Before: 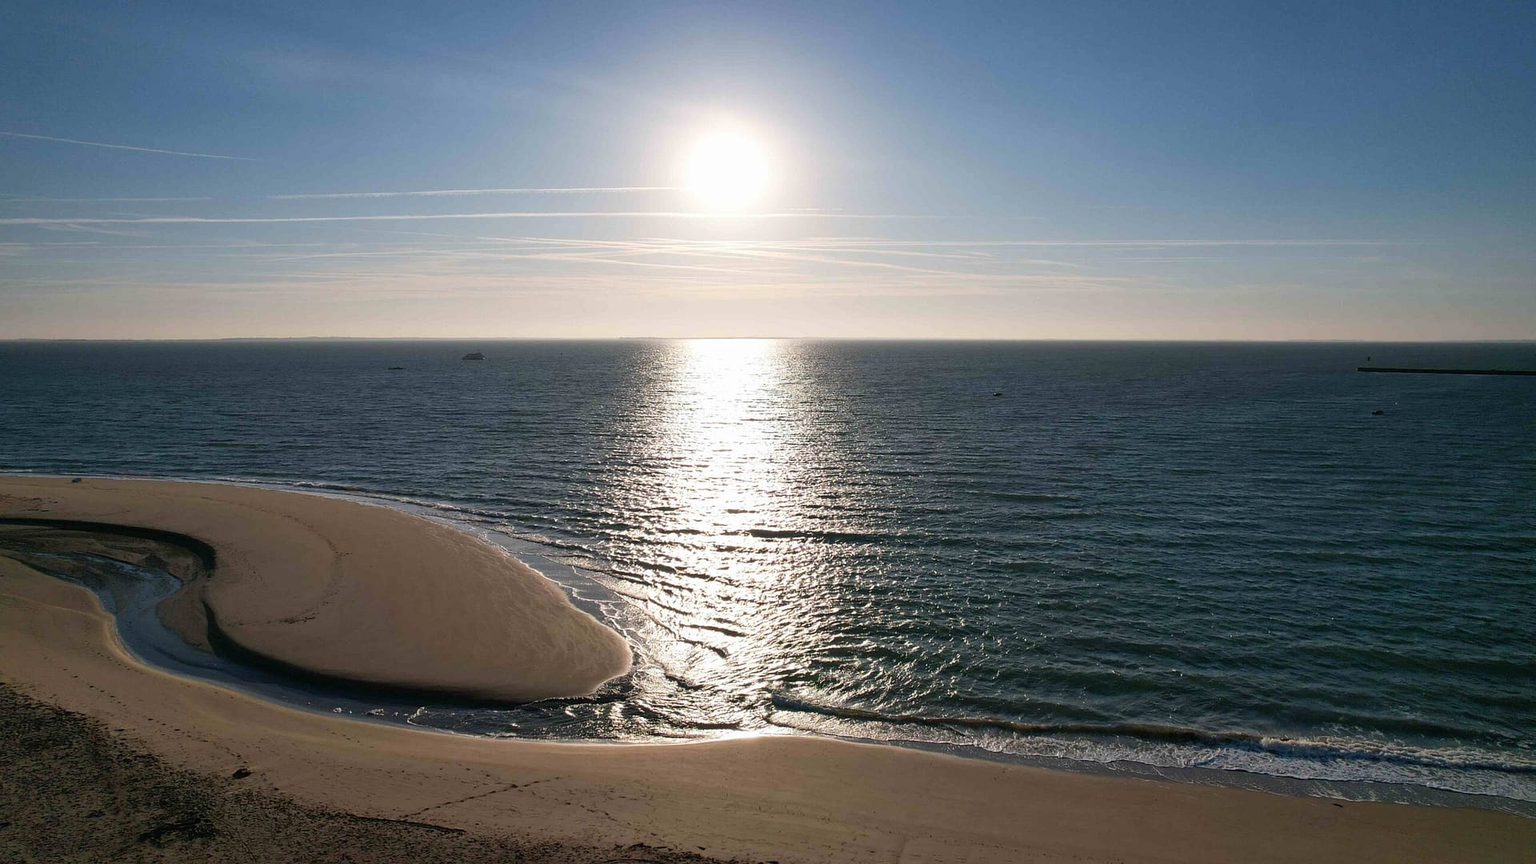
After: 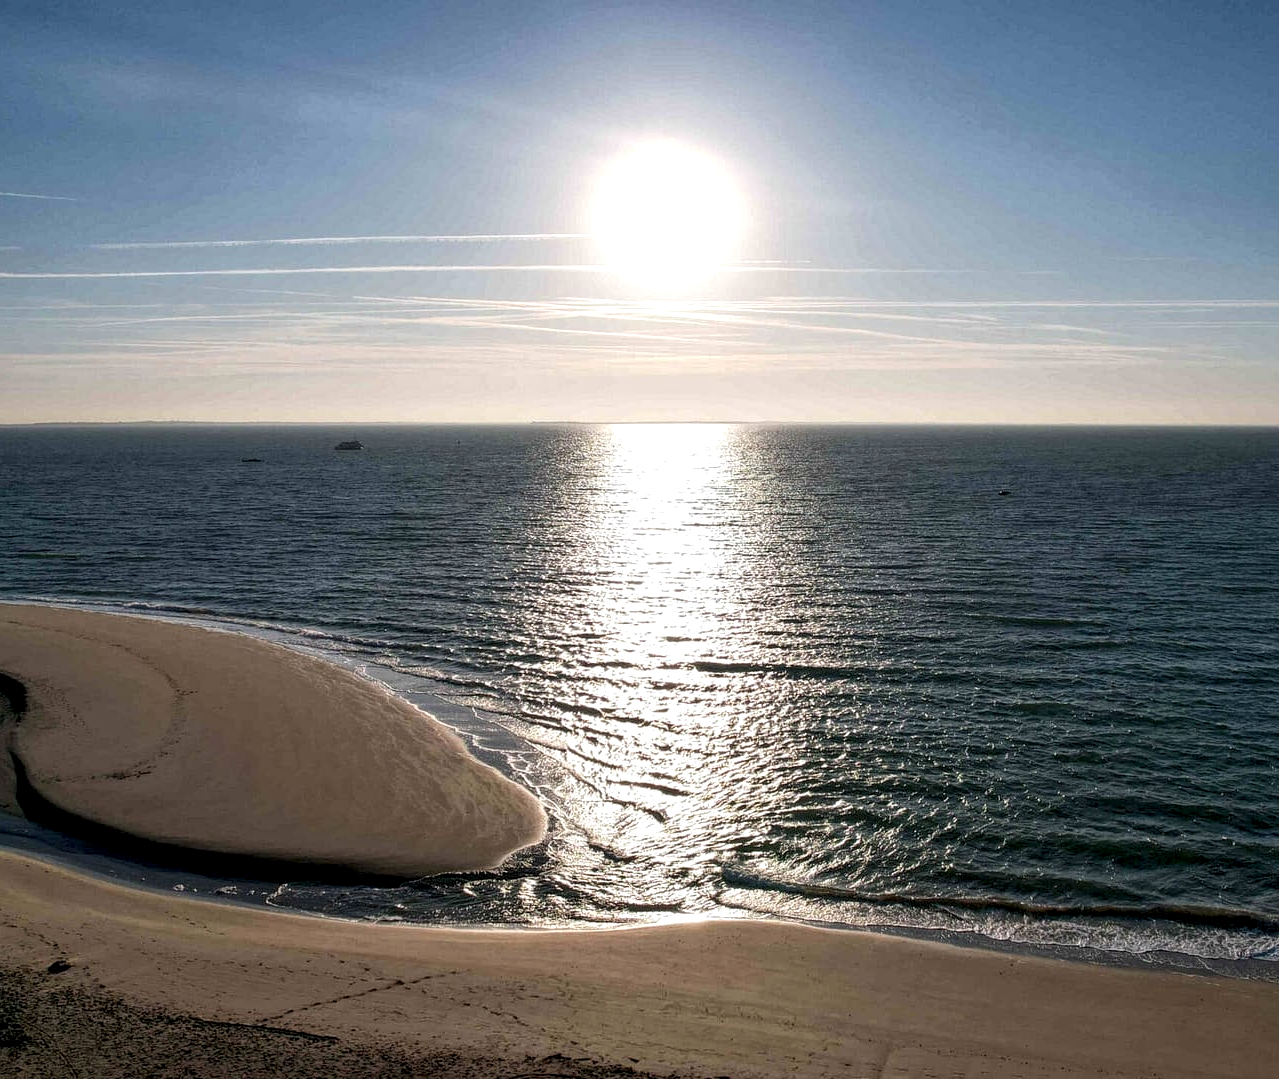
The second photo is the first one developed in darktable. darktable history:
local contrast: highlights 100%, shadows 100%, detail 200%, midtone range 0.2
crop and rotate: left 12.673%, right 20.66%
